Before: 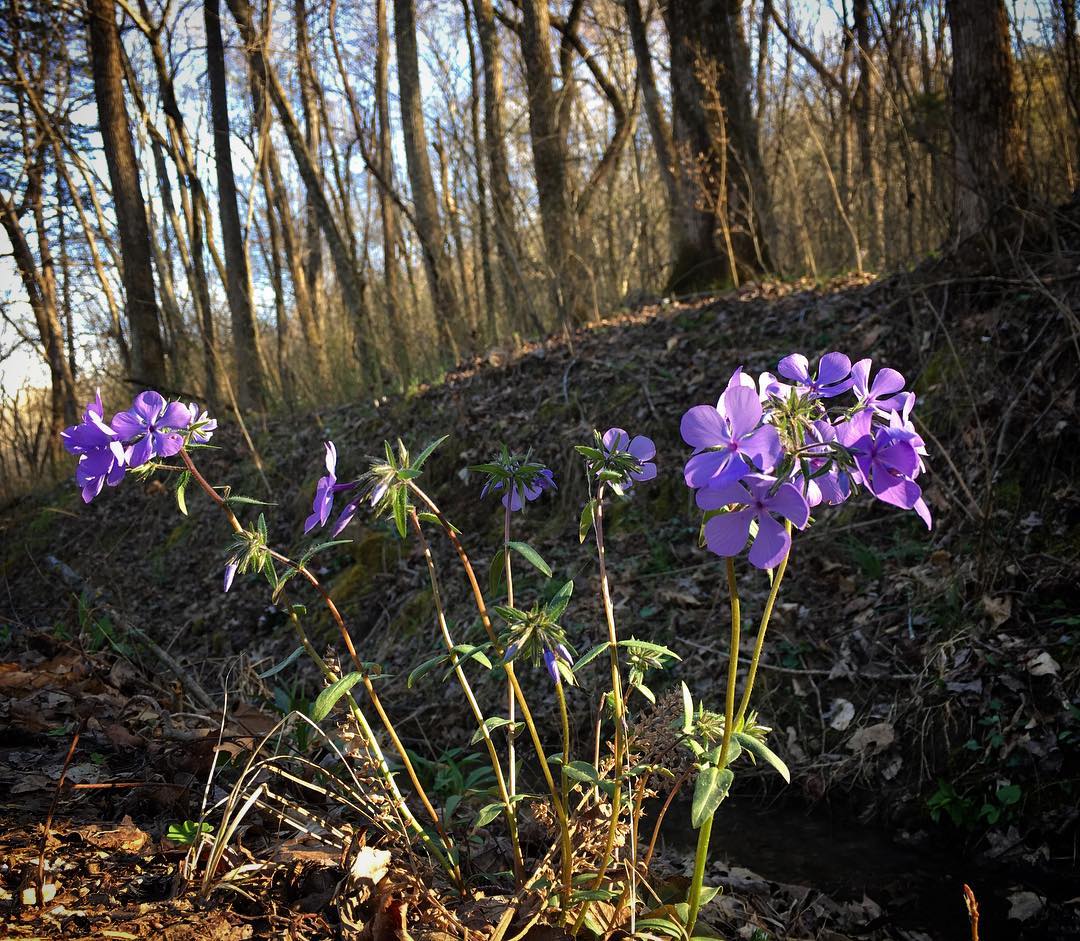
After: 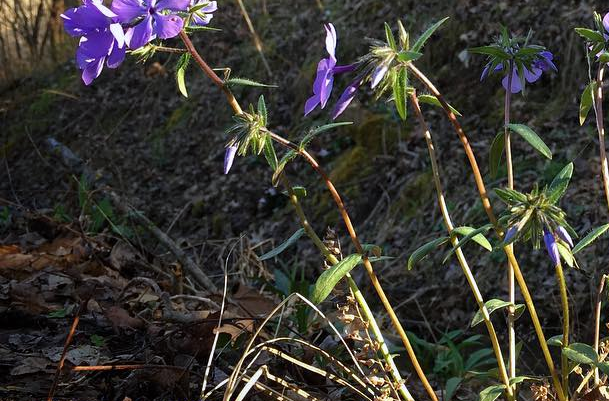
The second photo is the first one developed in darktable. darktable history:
crop: top 44.483%, right 43.593%, bottom 12.892%
white balance: red 0.98, blue 1.034
